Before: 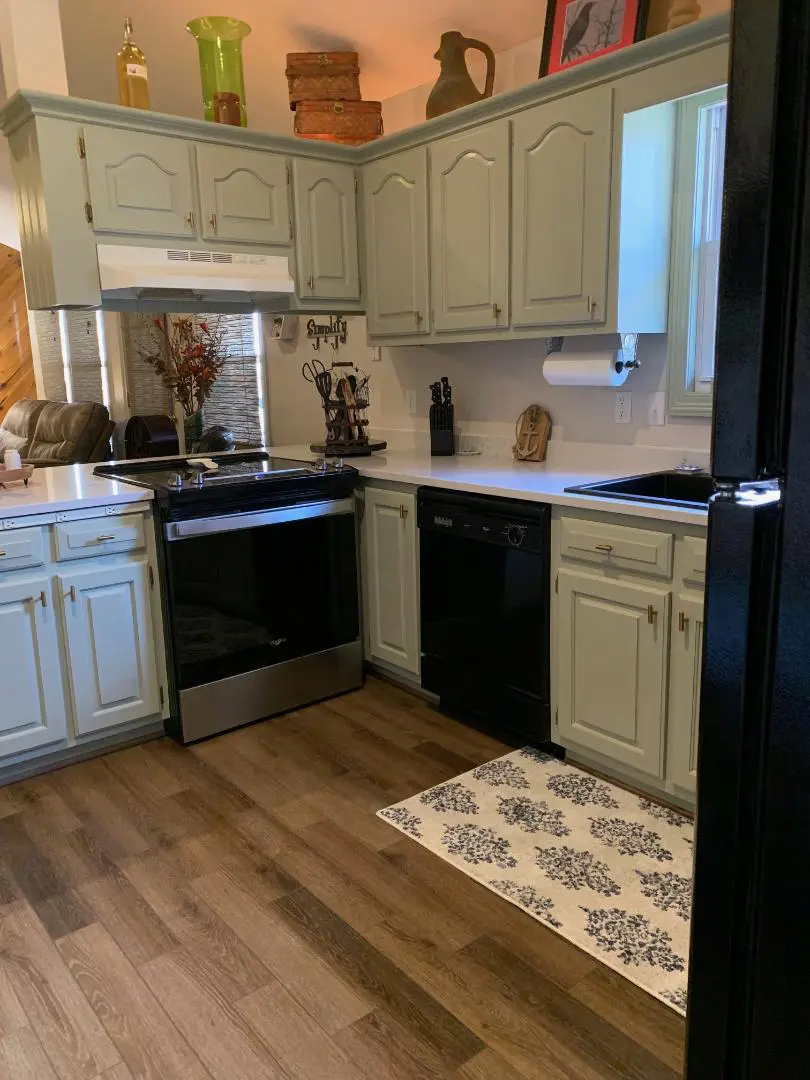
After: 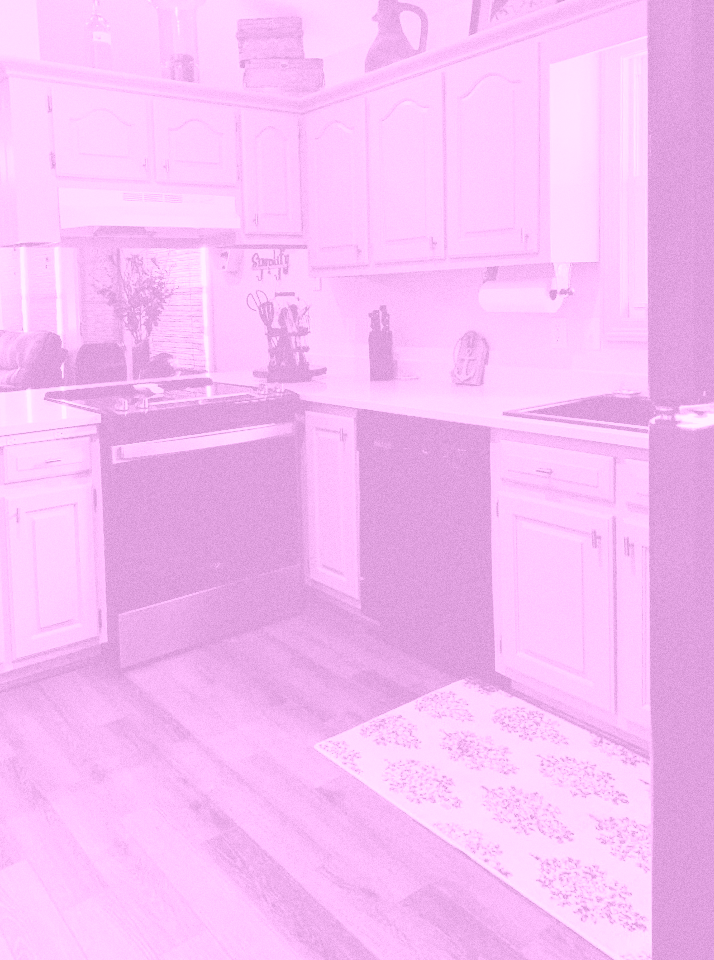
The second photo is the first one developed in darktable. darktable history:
color correction: highlights a* 4.02, highlights b* 4.98, shadows a* -7.55, shadows b* 4.98
tone curve: curves: ch0 [(0, 0) (0.003, 0.177) (0.011, 0.177) (0.025, 0.176) (0.044, 0.178) (0.069, 0.186) (0.1, 0.194) (0.136, 0.203) (0.177, 0.223) (0.224, 0.255) (0.277, 0.305) (0.335, 0.383) (0.399, 0.467) (0.468, 0.546) (0.543, 0.616) (0.623, 0.694) (0.709, 0.764) (0.801, 0.834) (0.898, 0.901) (1, 1)], preserve colors none
exposure: black level correction 0, exposure 0.5 EV, compensate exposure bias true, compensate highlight preservation false
rotate and perspective: rotation 0.128°, lens shift (vertical) -0.181, lens shift (horizontal) -0.044, shear 0.001, automatic cropping off
colorize: hue 331.2°, saturation 75%, source mix 30.28%, lightness 70.52%, version 1
haze removal: compatibility mode true, adaptive false
crop: left 9.929%, top 3.475%, right 9.188%, bottom 9.529%
grain: on, module defaults
